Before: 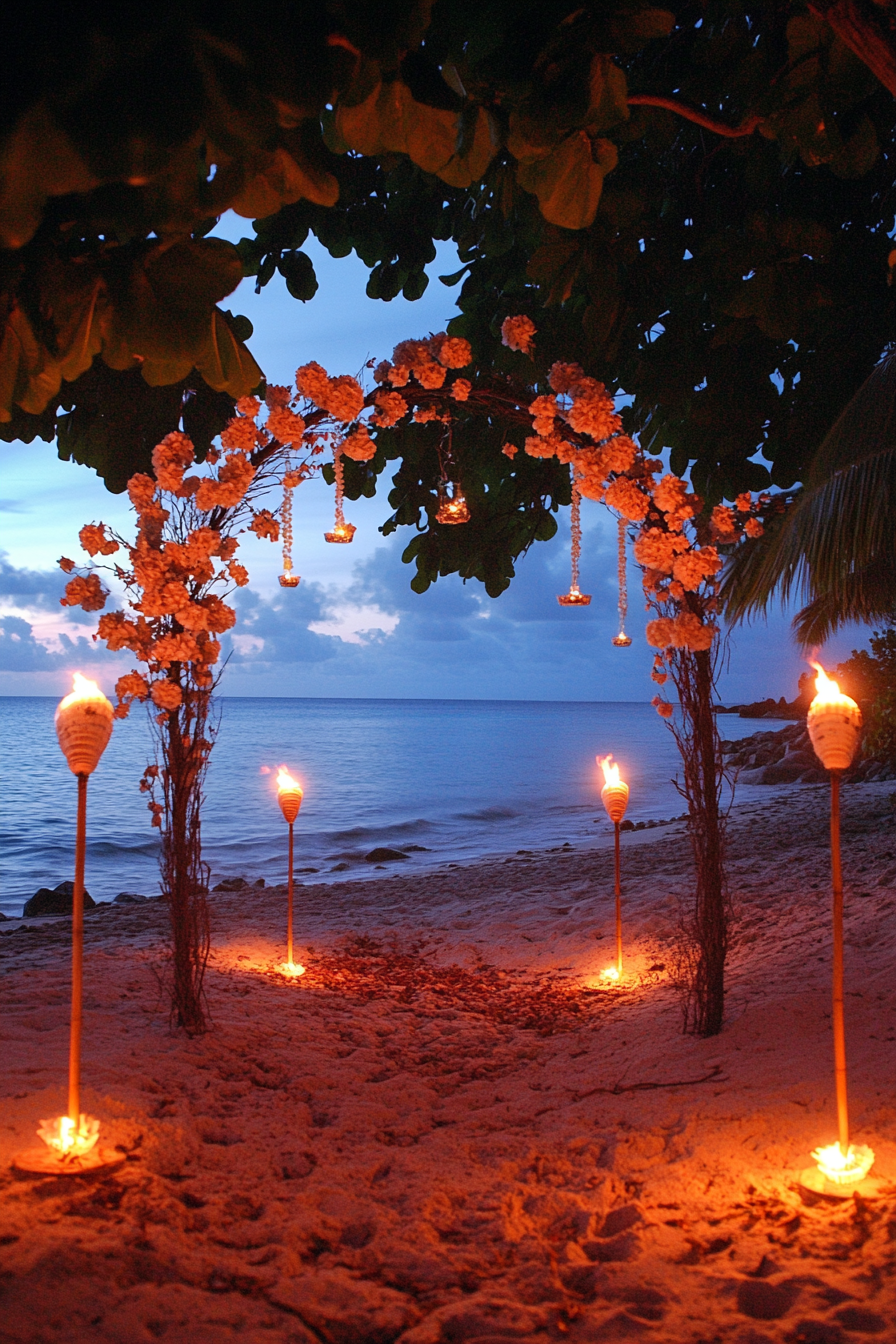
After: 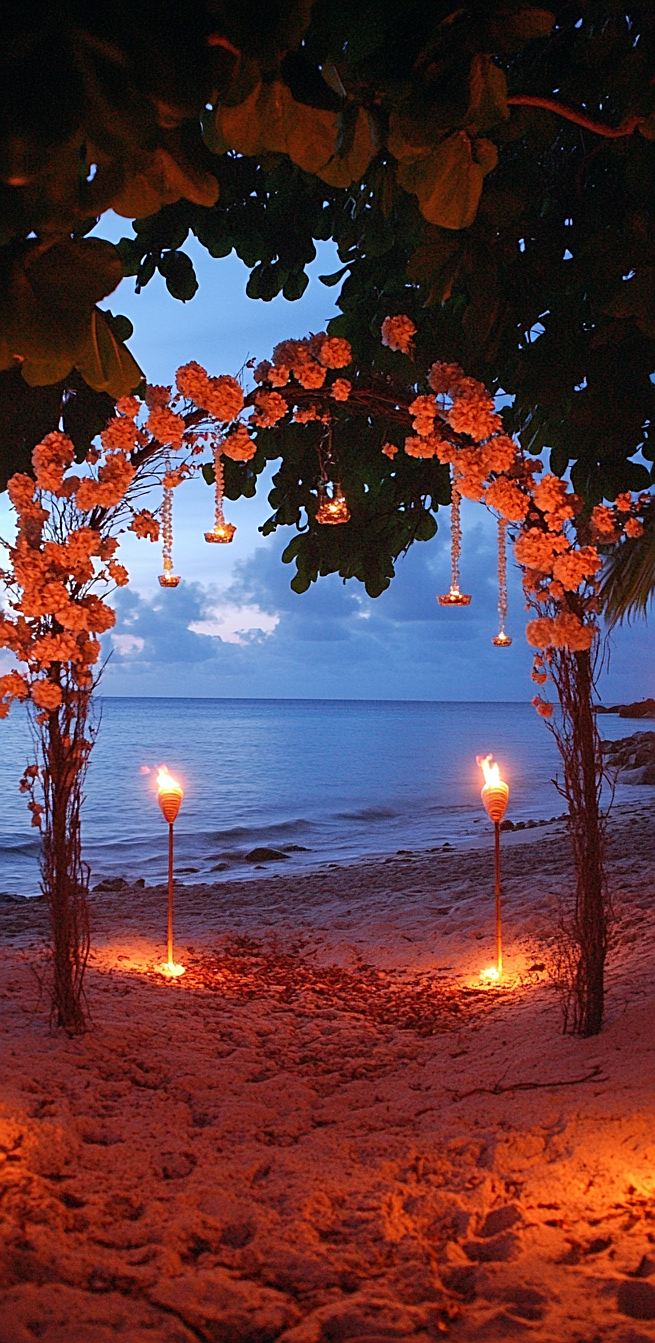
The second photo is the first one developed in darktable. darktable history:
sharpen: on, module defaults
crop: left 13.477%, top 0%, right 13.419%
exposure: compensate exposure bias true, compensate highlight preservation false
